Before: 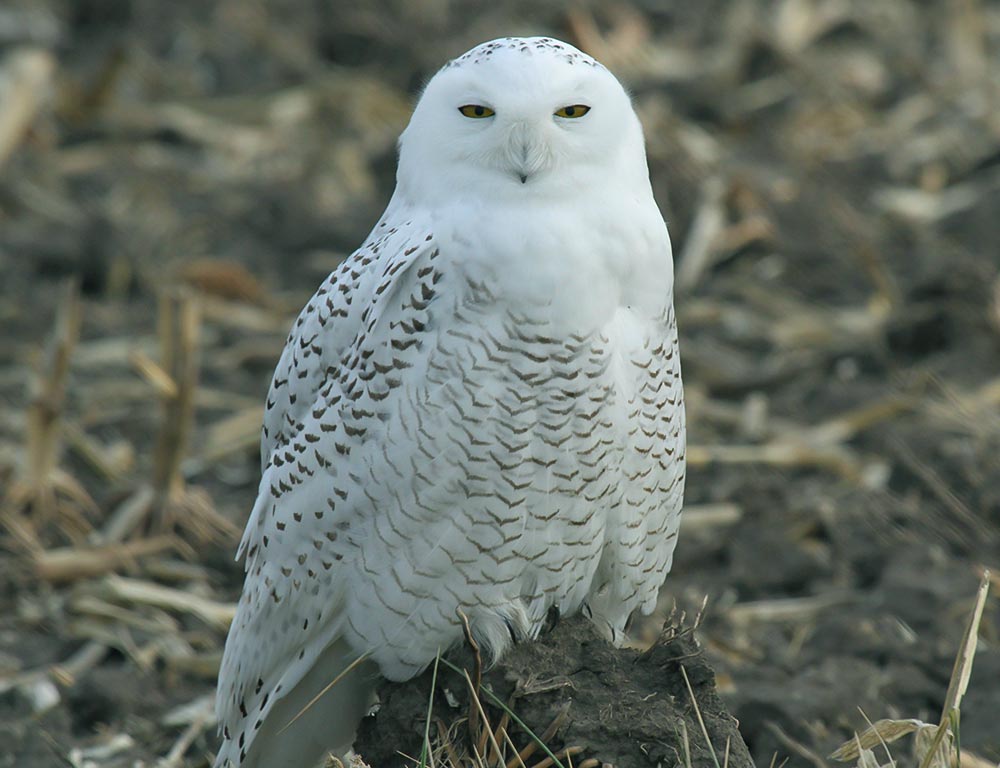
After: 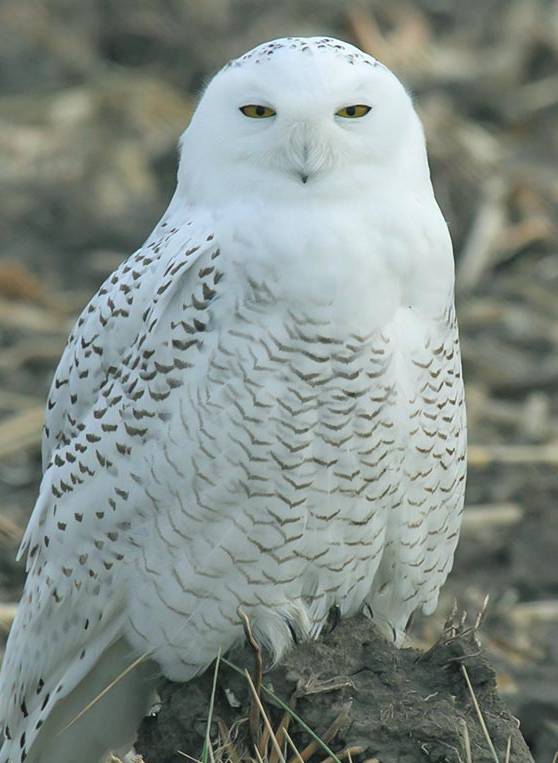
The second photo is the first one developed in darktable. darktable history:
contrast brightness saturation: brightness 0.119
crop: left 21.985%, right 22.129%, bottom 0.005%
